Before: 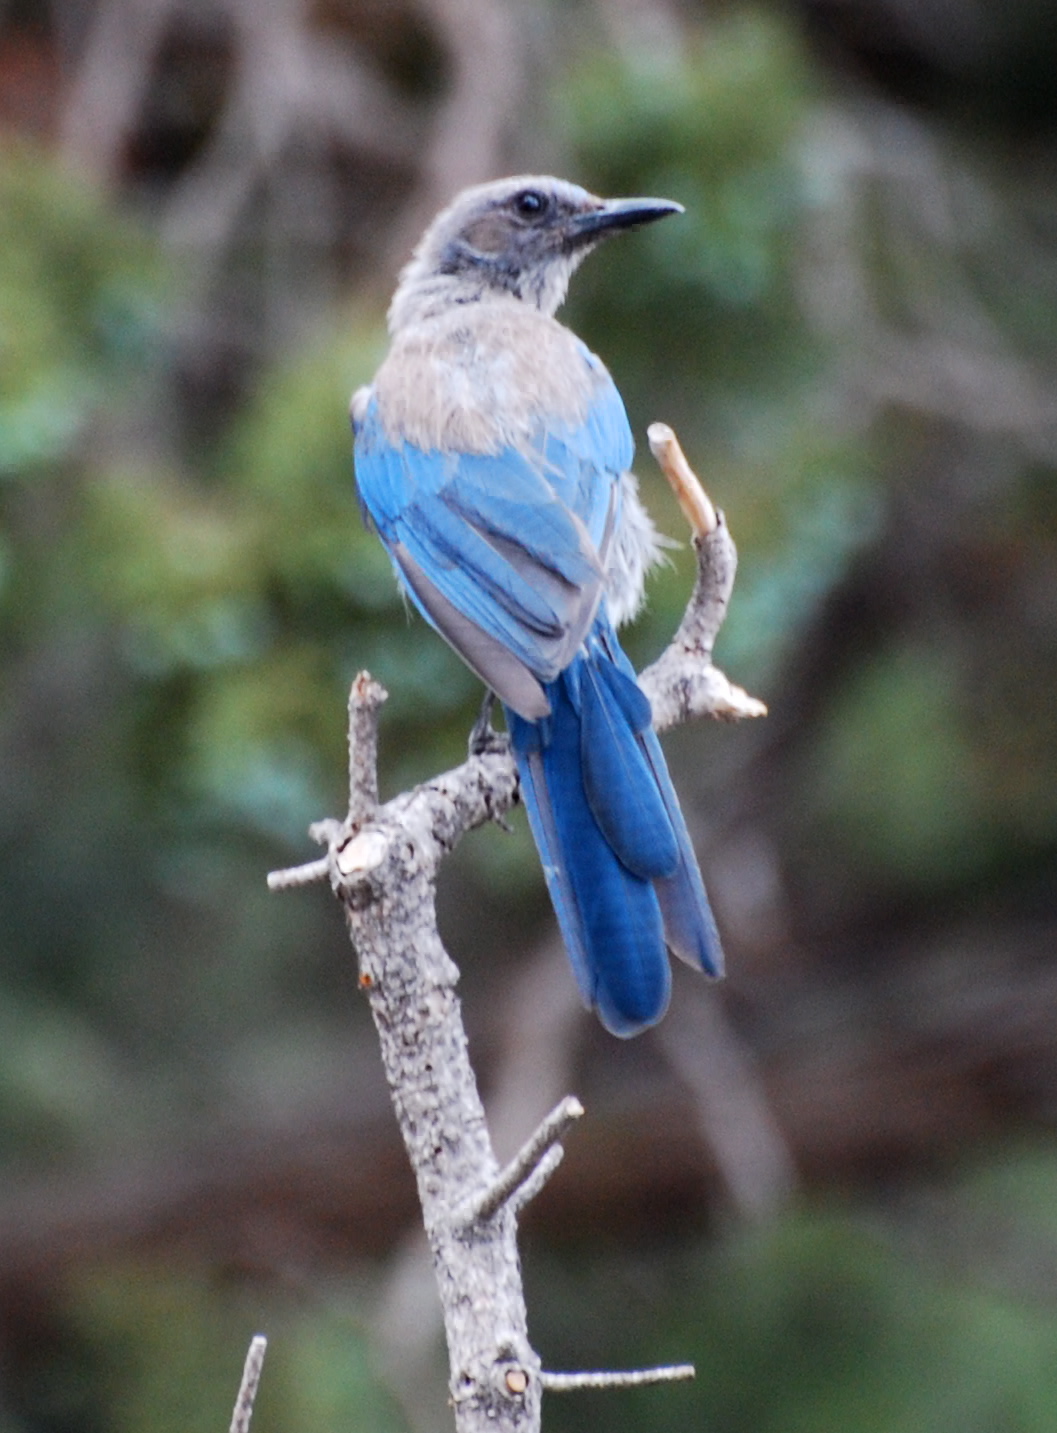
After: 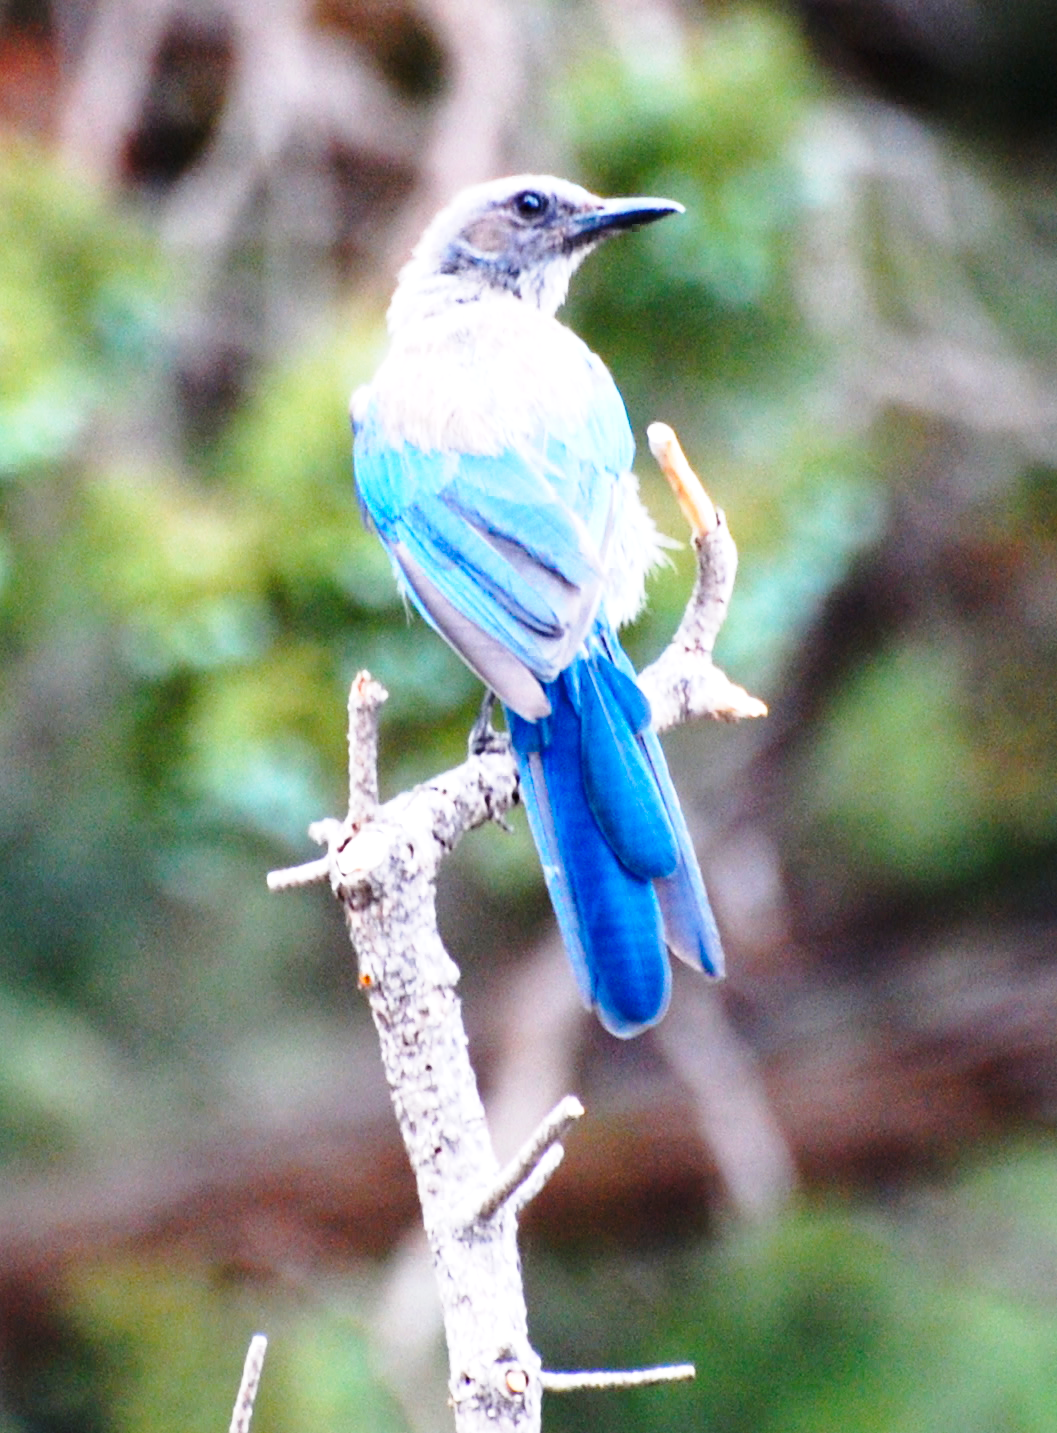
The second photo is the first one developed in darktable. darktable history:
base curve: curves: ch0 [(0, 0) (0.028, 0.03) (0.121, 0.232) (0.46, 0.748) (0.859, 0.968) (1, 1)], preserve colors none
tone equalizer: edges refinement/feathering 500, mask exposure compensation -1.57 EV, preserve details guided filter
color balance rgb: linear chroma grading › global chroma 14.947%, perceptual saturation grading › global saturation 0.943%, perceptual brilliance grading › global brilliance 18.007%, global vibrance 20%
